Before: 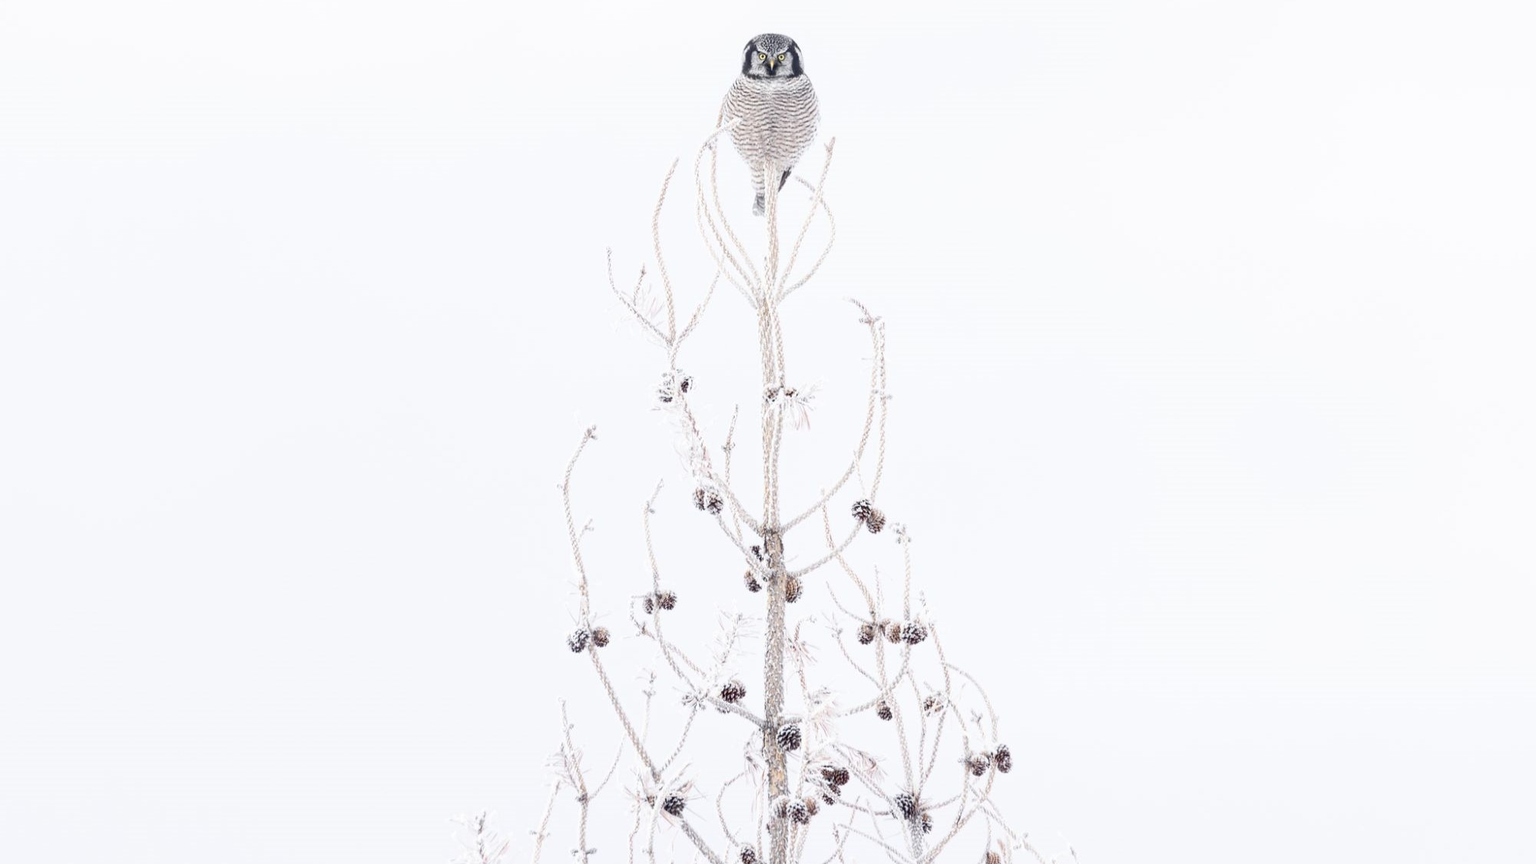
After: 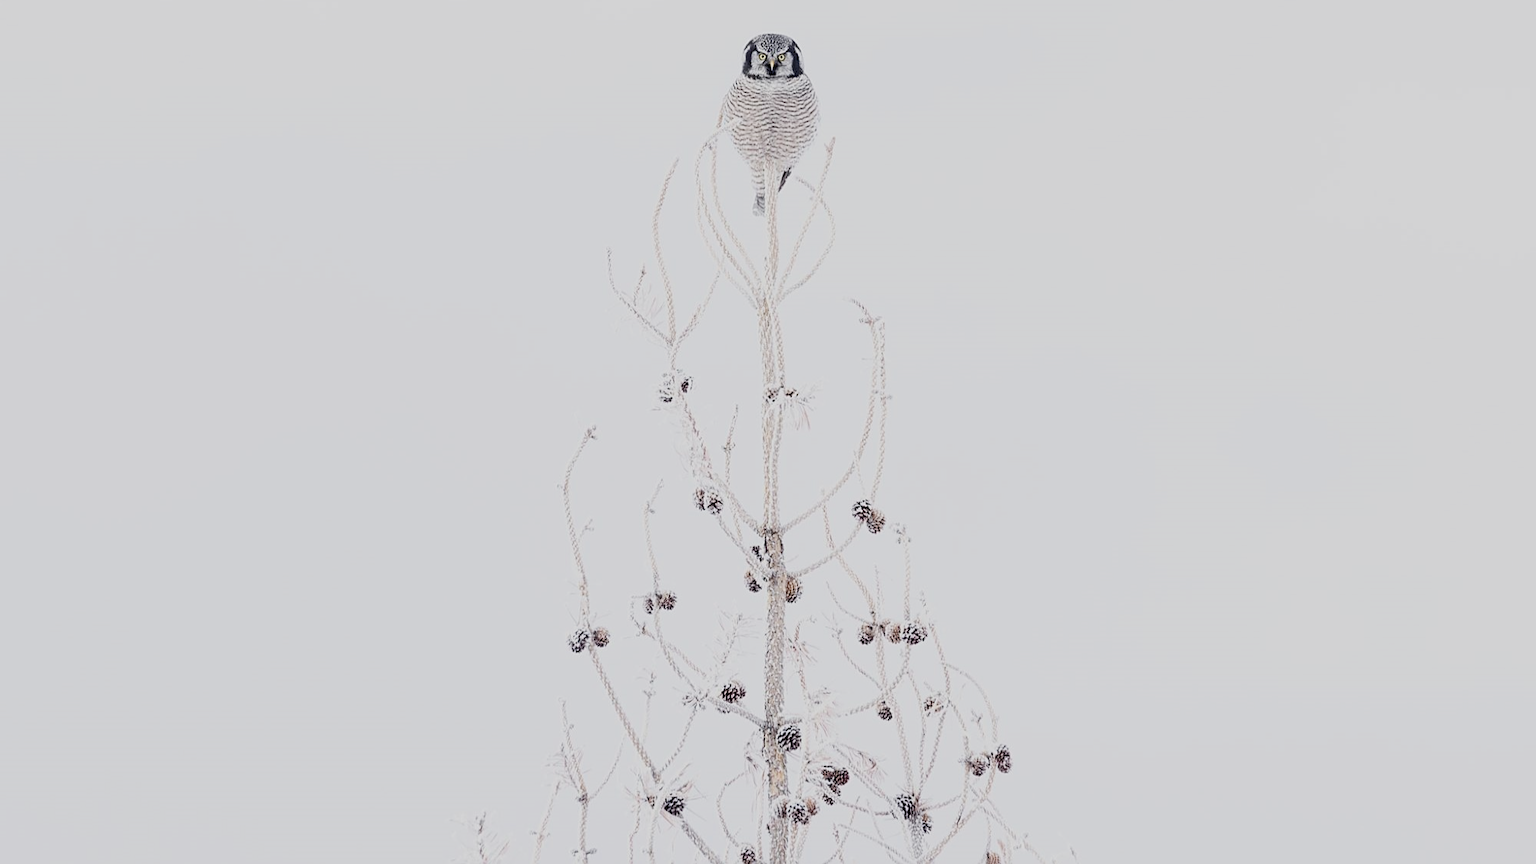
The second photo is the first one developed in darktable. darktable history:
haze removal: compatibility mode true
filmic rgb: black relative exposure -7.65 EV, white relative exposure 4.56 EV, hardness 3.61, iterations of high-quality reconstruction 0
sharpen: on, module defaults
